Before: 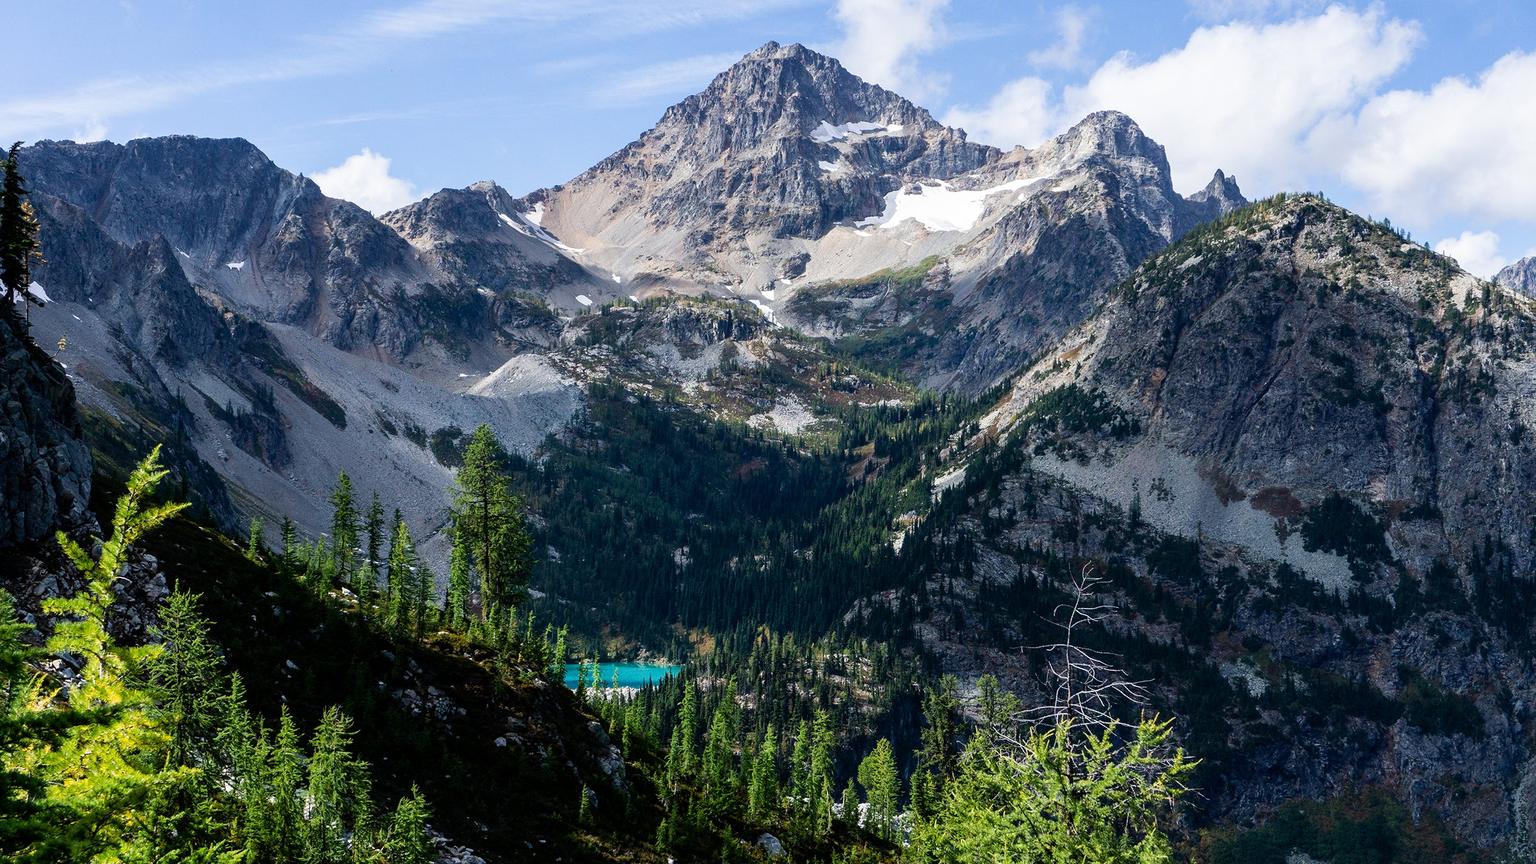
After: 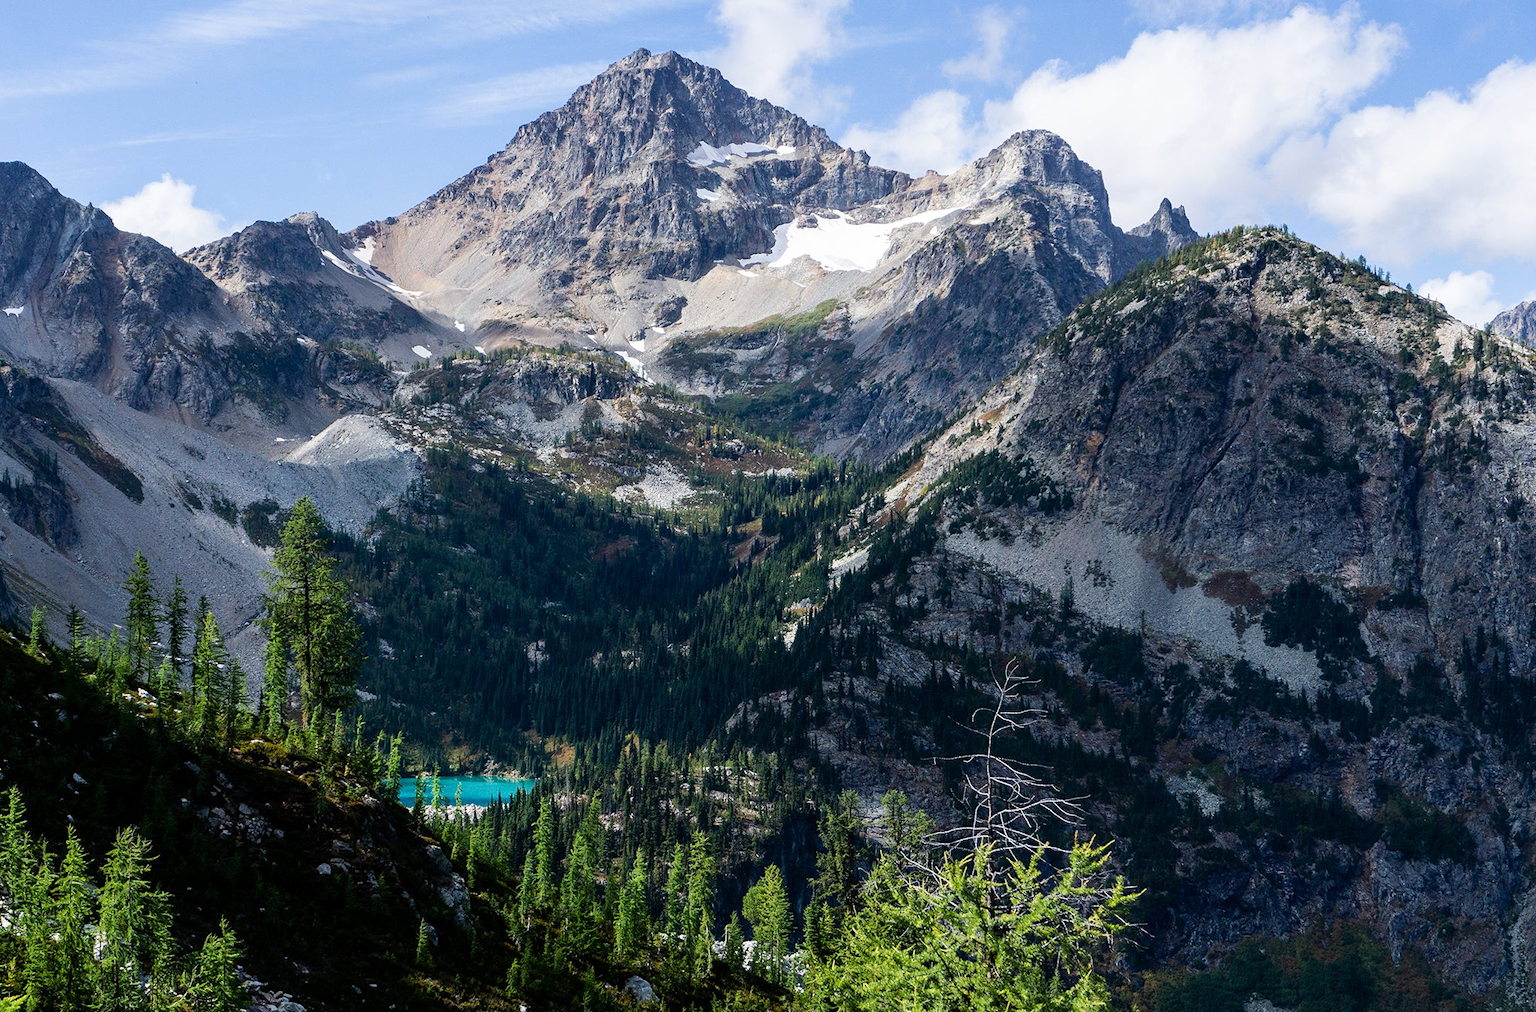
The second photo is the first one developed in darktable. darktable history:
crop and rotate: left 14.59%
